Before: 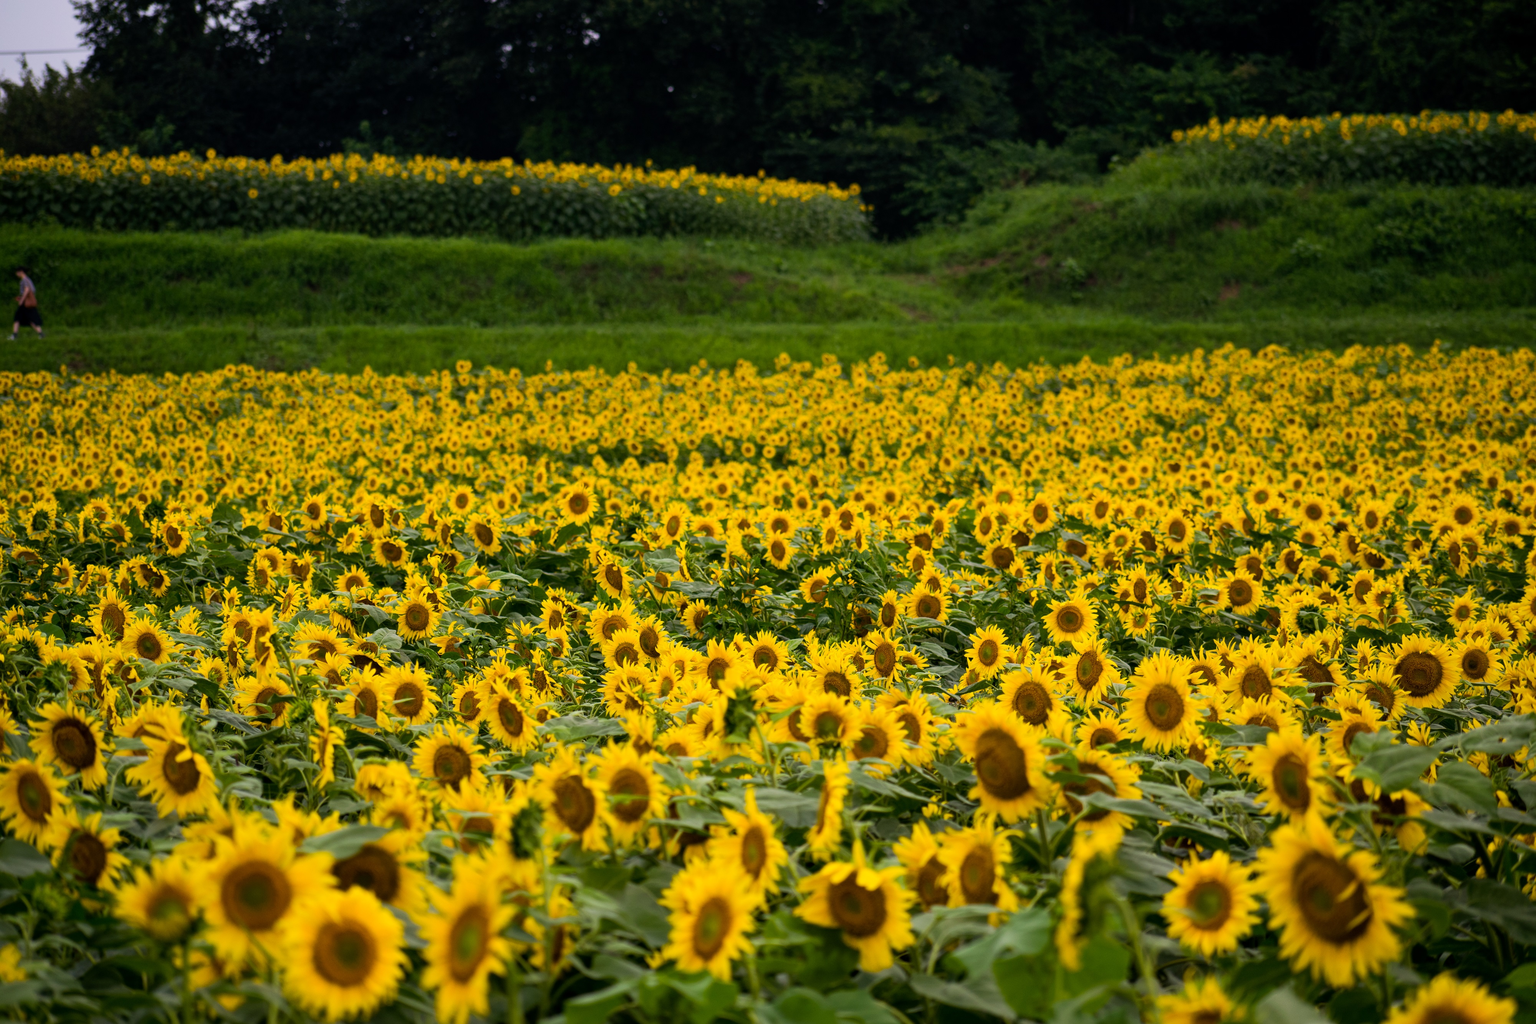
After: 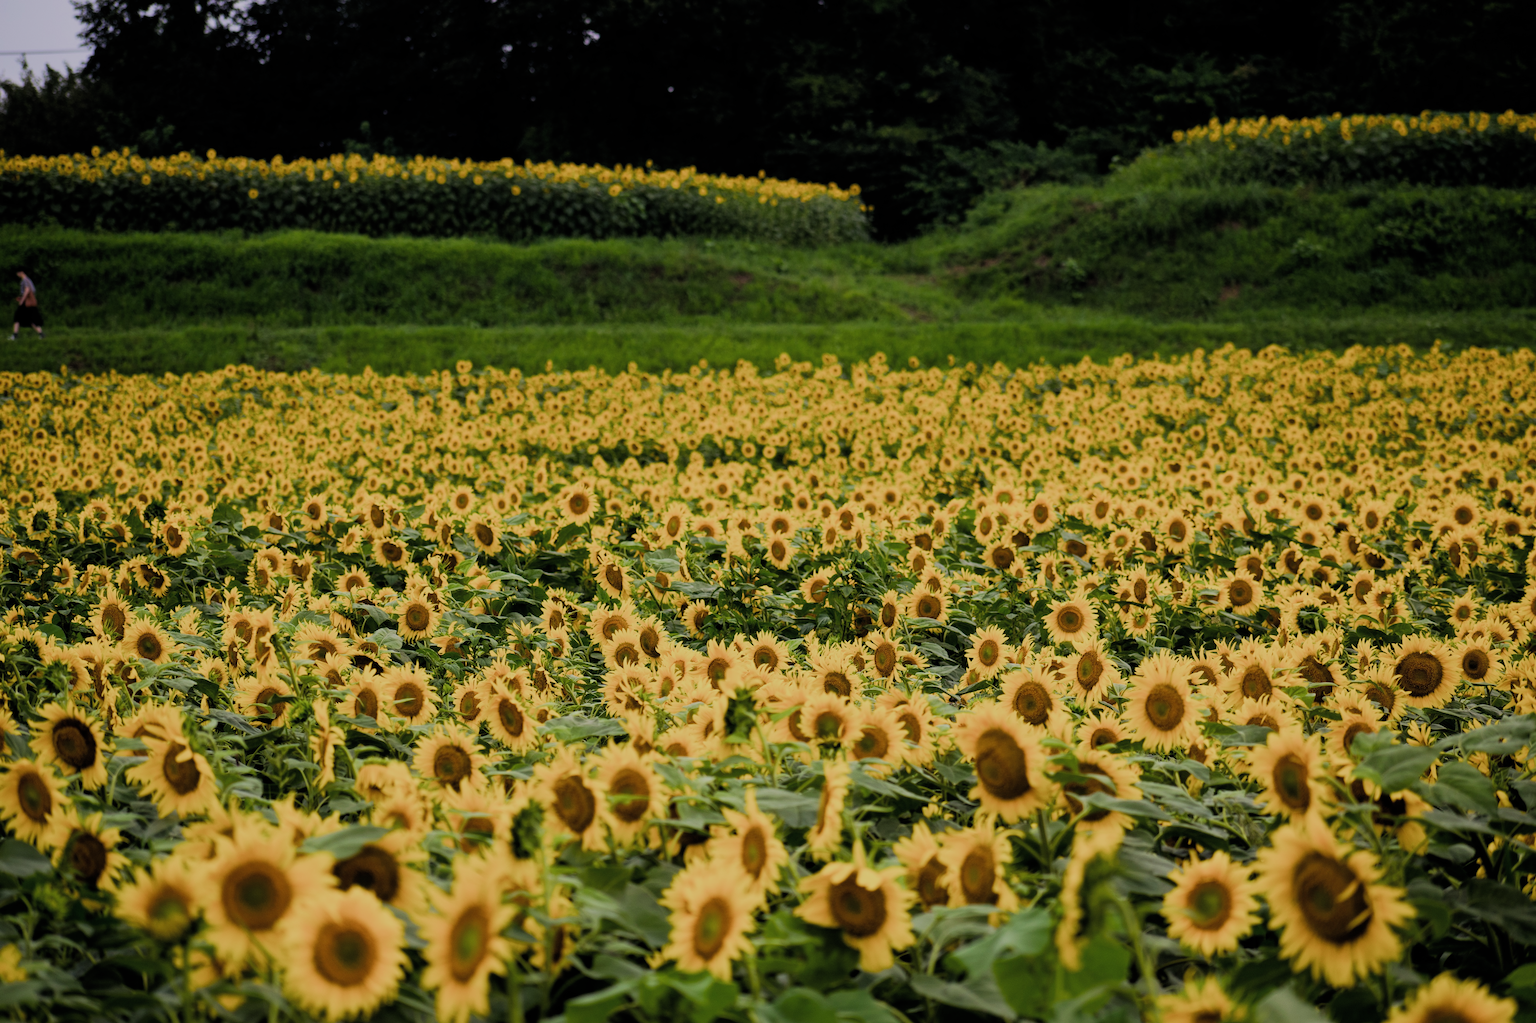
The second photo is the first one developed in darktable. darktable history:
filmic rgb: black relative exposure -7.84 EV, white relative exposure 4.29 EV, hardness 3.85, add noise in highlights 0.001, color science v3 (2019), use custom middle-gray values true, contrast in highlights soft
